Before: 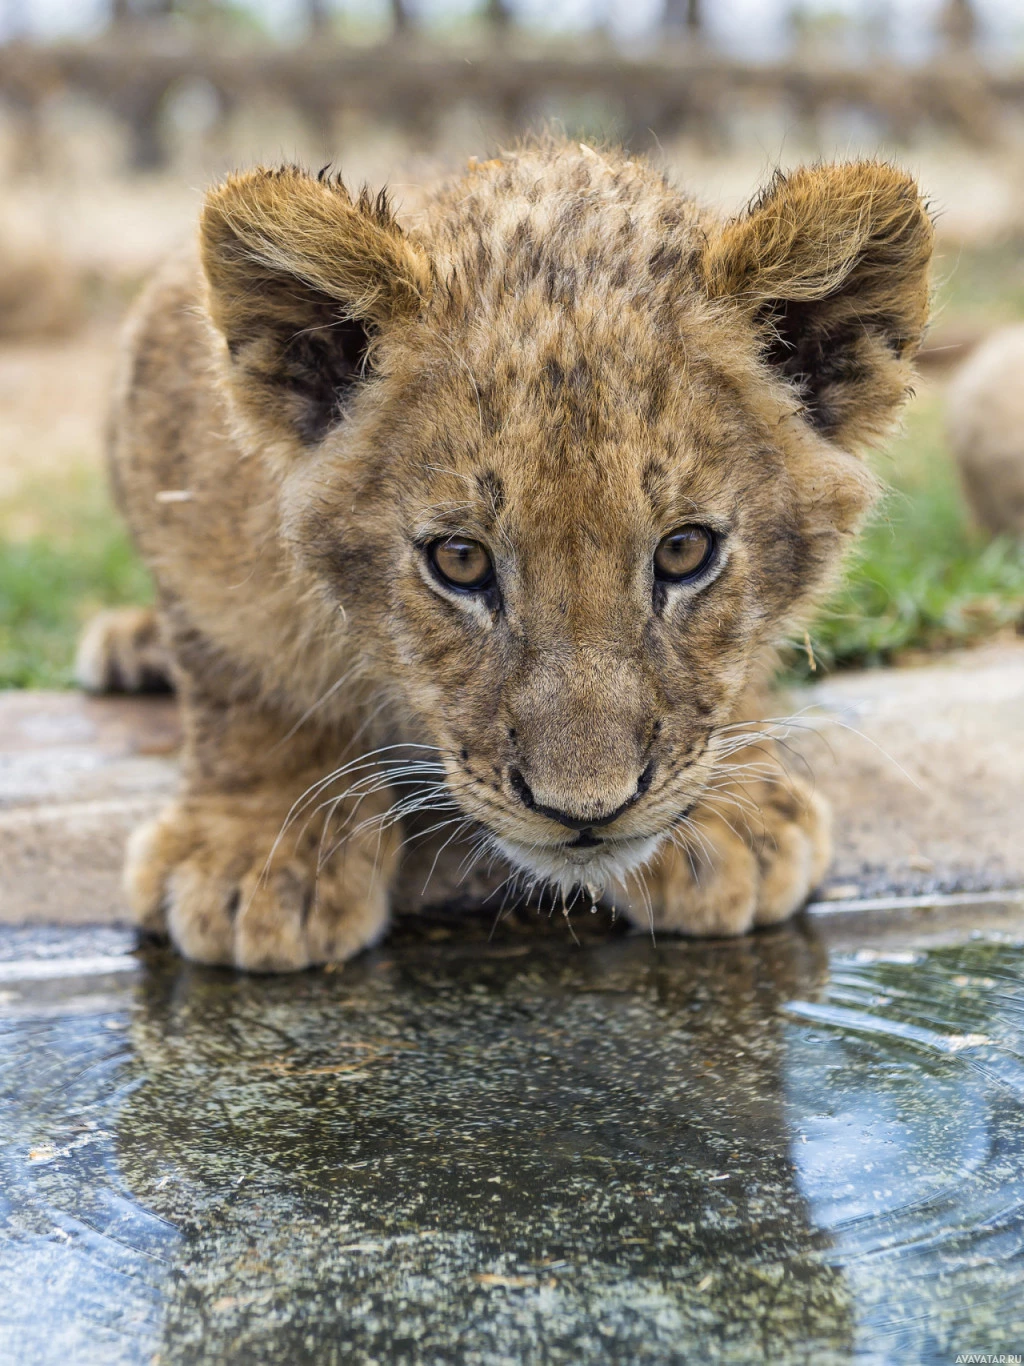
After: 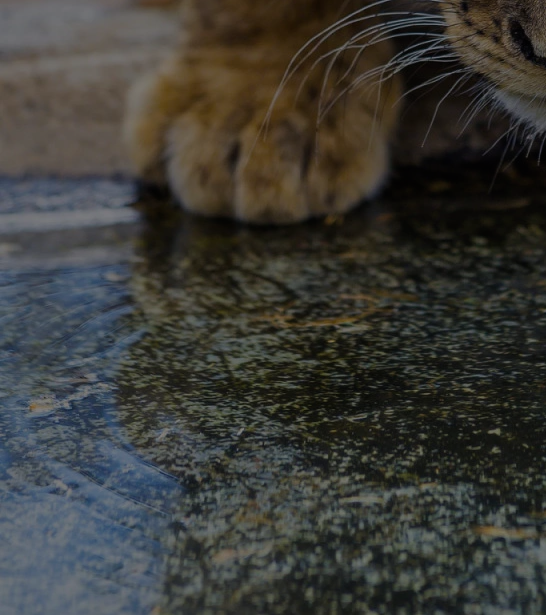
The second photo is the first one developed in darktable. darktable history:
shadows and highlights: radius 125.46, shadows 30.51, highlights -30.51, low approximation 0.01, soften with gaussian
color balance rgb: linear chroma grading › global chroma 10%, perceptual saturation grading › global saturation 30%, global vibrance 10%
exposure: exposure -2.446 EV, compensate highlight preservation false
crop and rotate: top 54.778%, right 46.61%, bottom 0.159%
